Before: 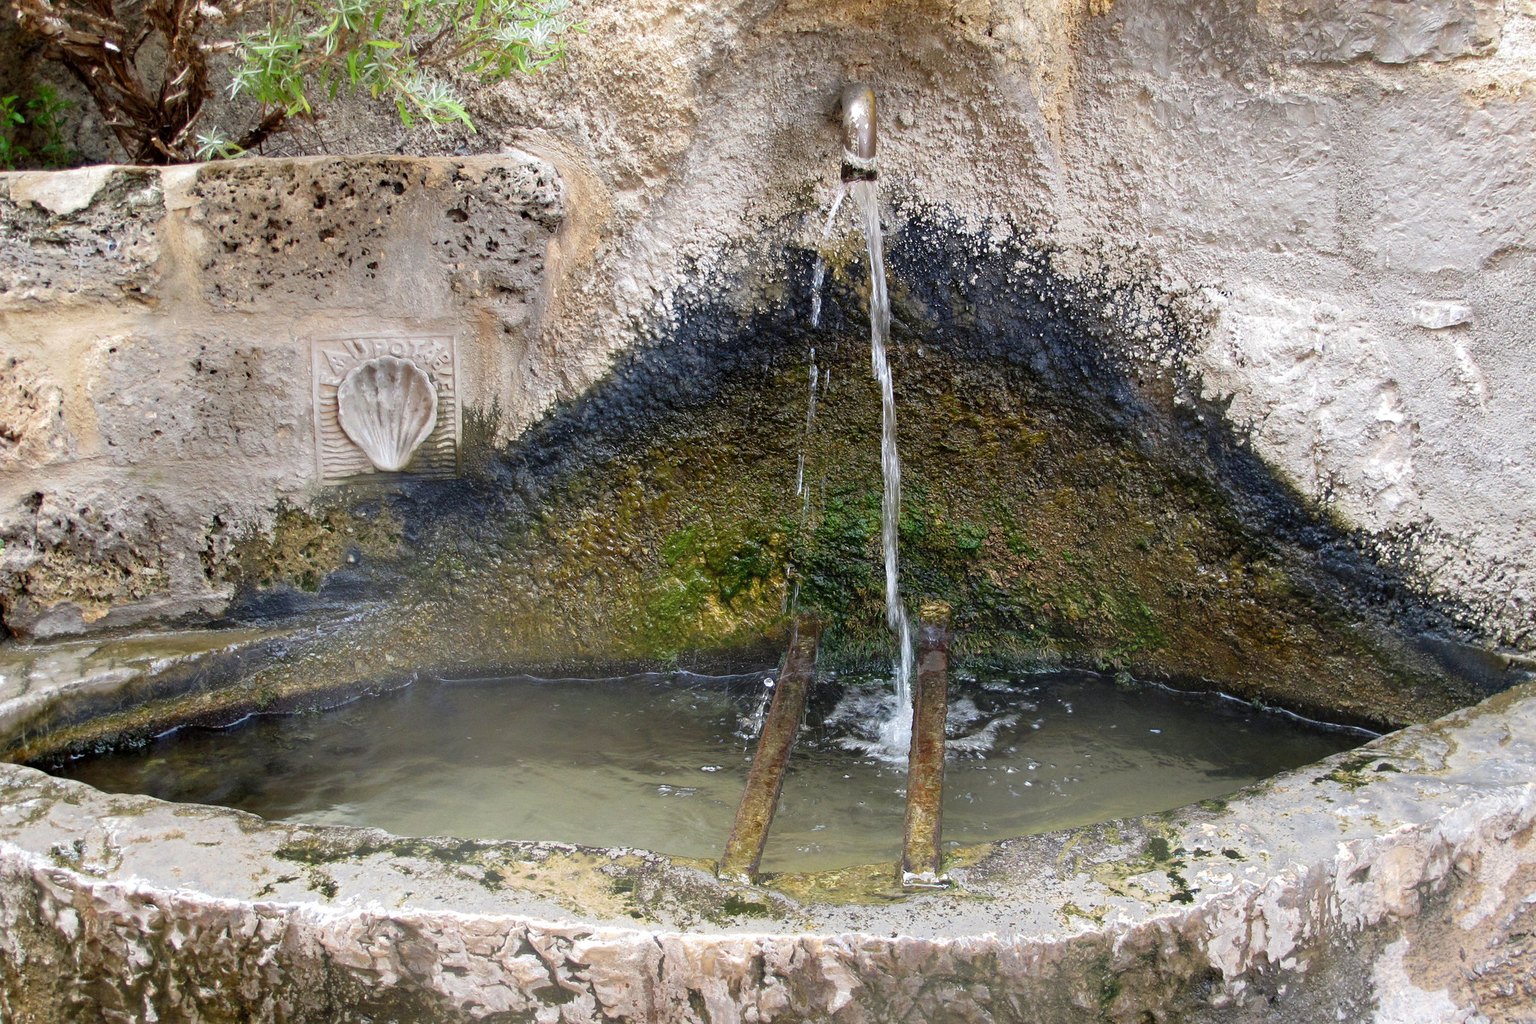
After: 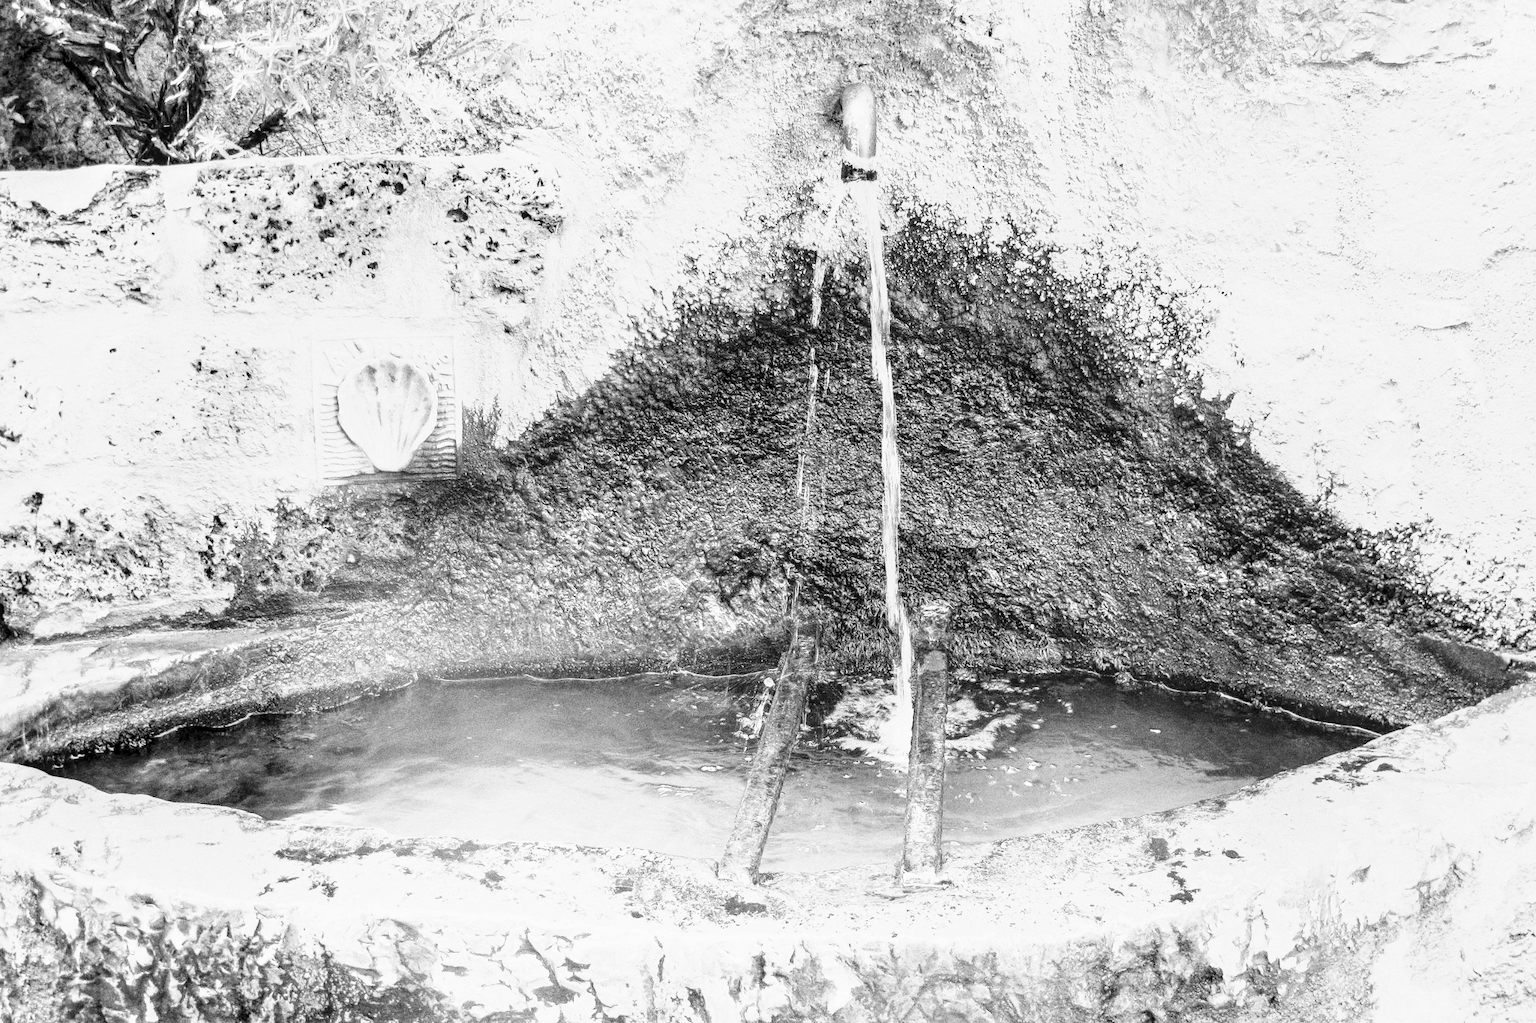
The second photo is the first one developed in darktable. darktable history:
local contrast: detail 130%
grain: coarseness 0.09 ISO, strength 40%
color zones: curves: ch1 [(0, 0.513) (0.143, 0.524) (0.286, 0.511) (0.429, 0.506) (0.571, 0.503) (0.714, 0.503) (0.857, 0.508) (1, 0.513)]
exposure: black level correction 0, exposure 0.9 EV, compensate exposure bias true, compensate highlight preservation false
base curve: curves: ch0 [(0, 0) (0.026, 0.03) (0.109, 0.232) (0.351, 0.748) (0.669, 0.968) (1, 1)], preserve colors none
monochrome: a 73.58, b 64.21
